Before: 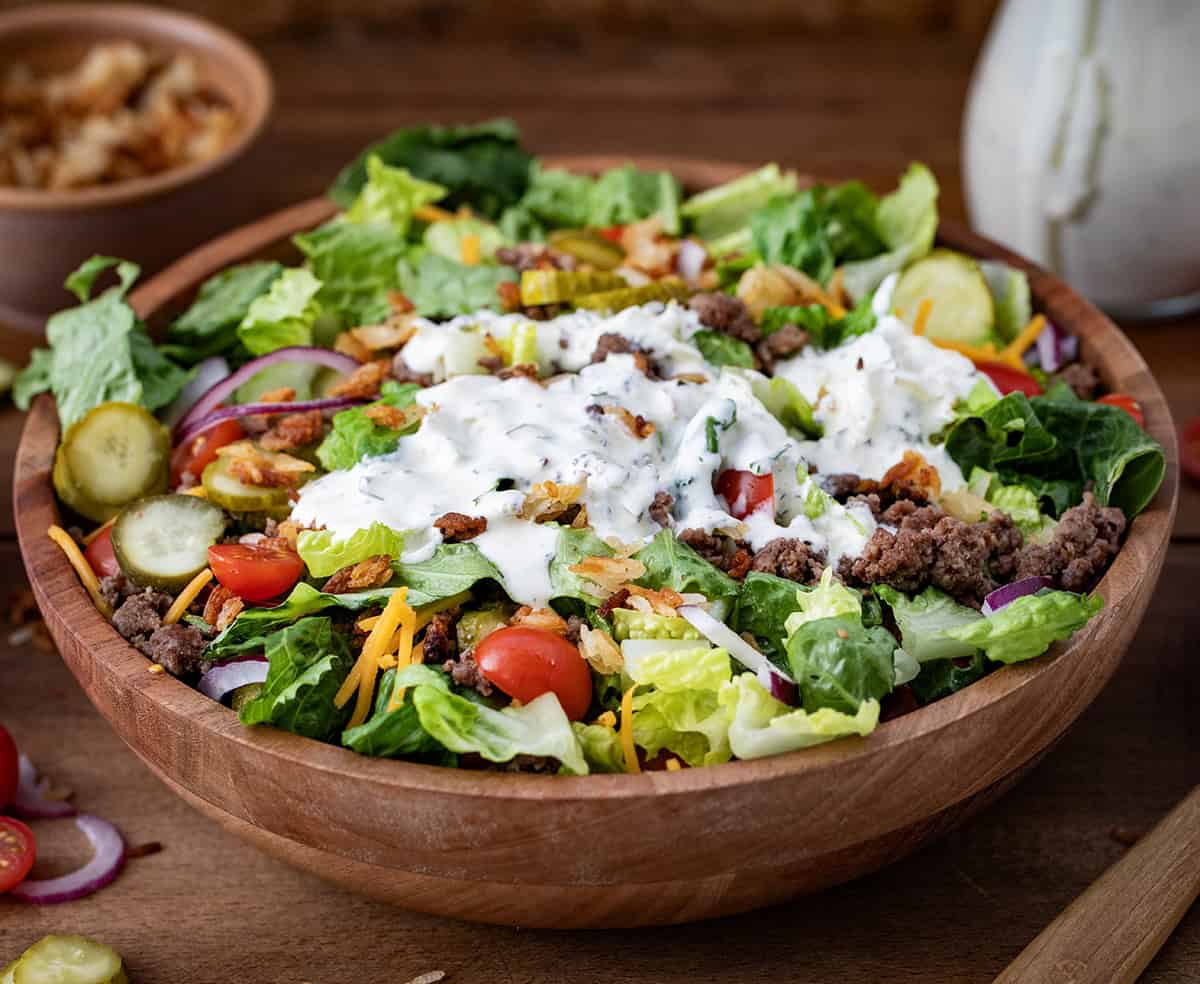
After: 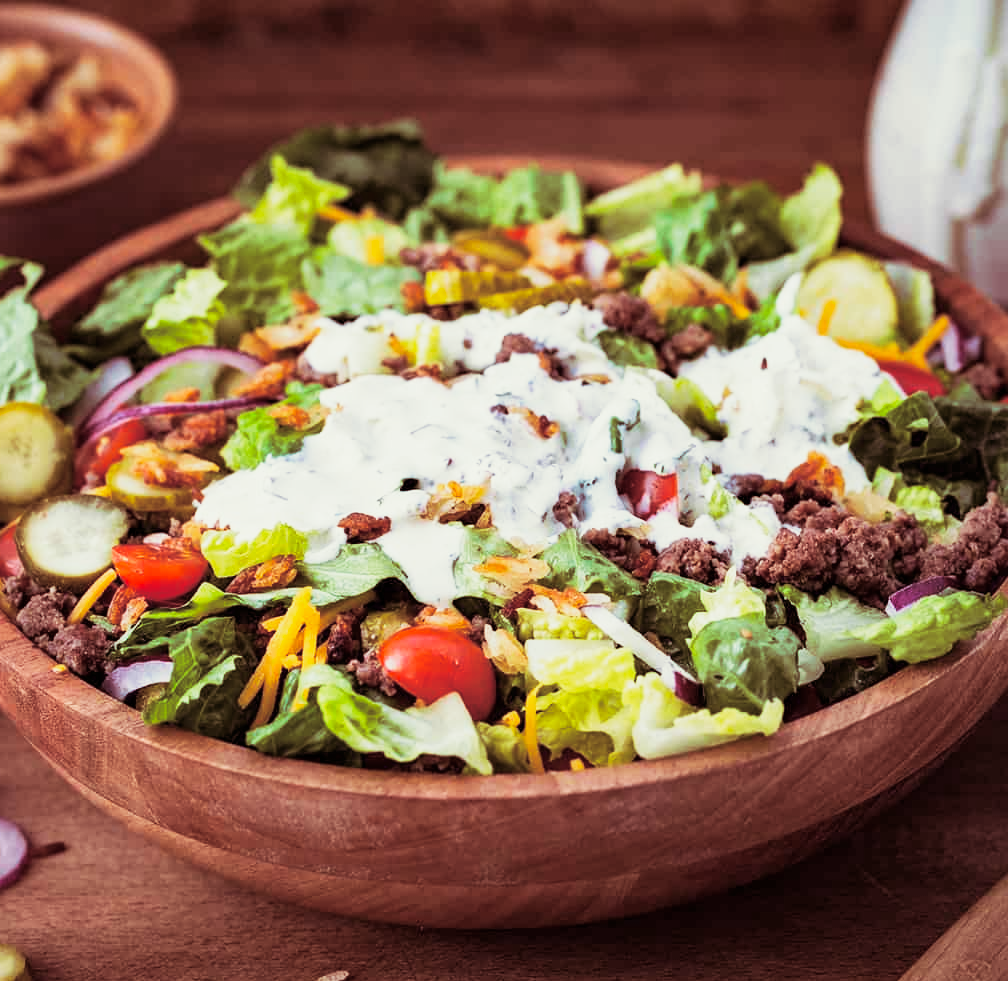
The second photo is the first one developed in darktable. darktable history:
base curve: curves: ch0 [(0, 0) (0.088, 0.125) (0.176, 0.251) (0.354, 0.501) (0.613, 0.749) (1, 0.877)], preserve colors none
split-toning: on, module defaults
crop: left 8.026%, right 7.374%
white balance: red 1, blue 1
